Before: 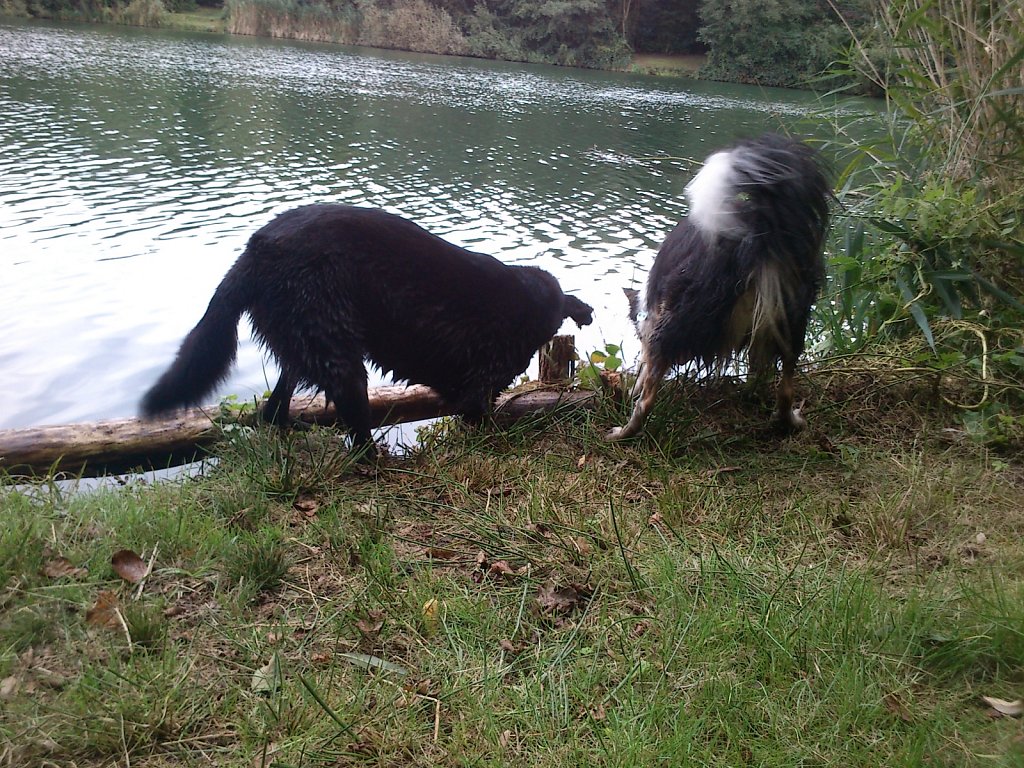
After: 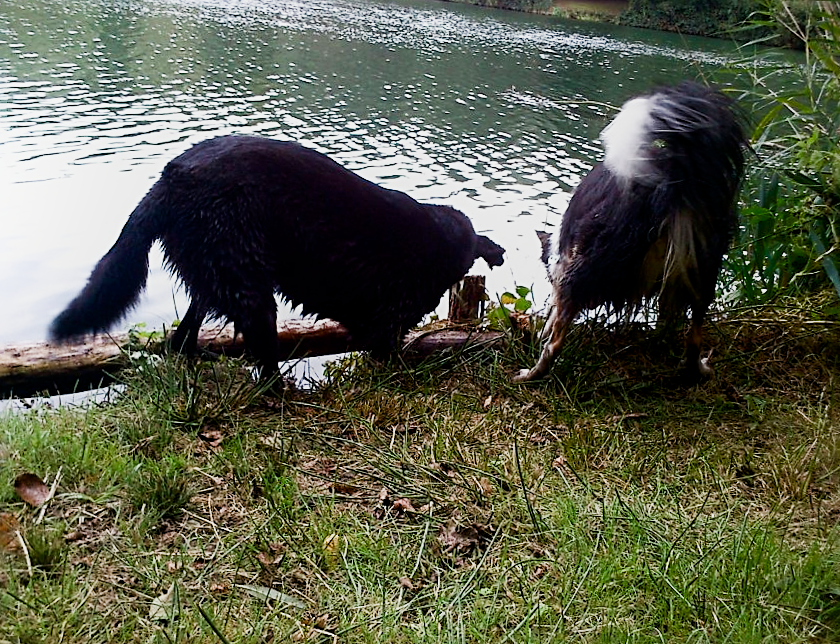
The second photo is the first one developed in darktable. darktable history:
shadows and highlights: shadows -90, highlights 90, soften with gaussian
exposure: black level correction 0.005, exposure 0.417 EV, compensate highlight preservation false
white balance: emerald 1
crop and rotate: left 10.071%, top 10.071%, right 10.02%, bottom 10.02%
rotate and perspective: rotation 2.17°, automatic cropping off
sigmoid: contrast 1.54, target black 0
sharpen: radius 2.767
